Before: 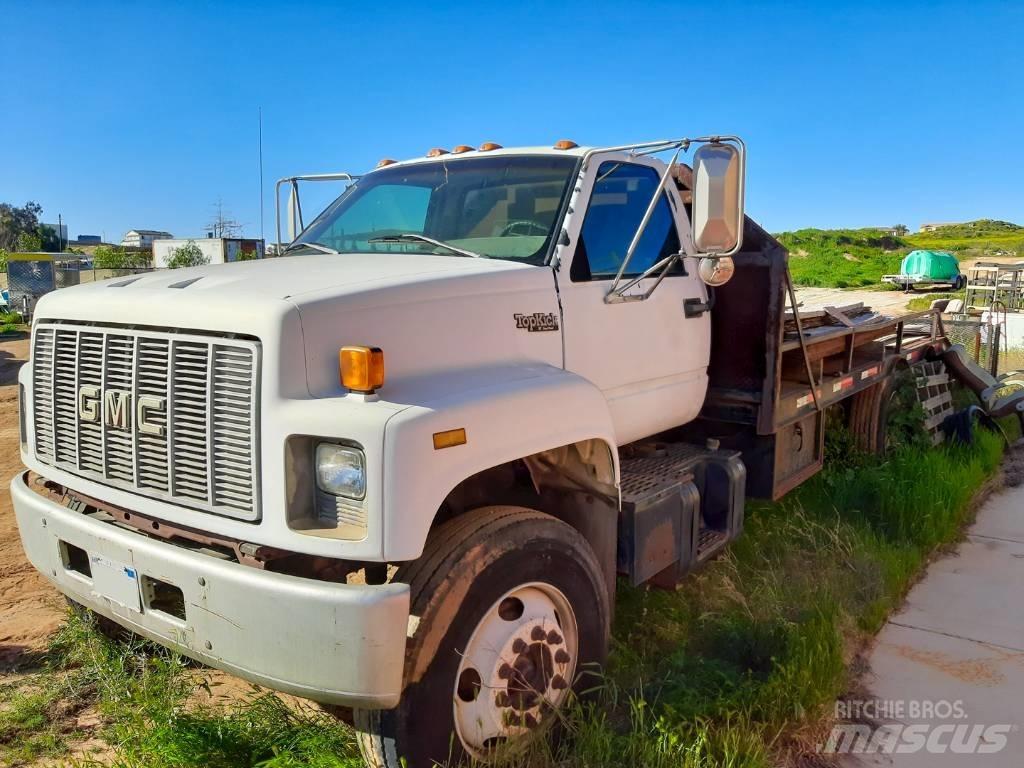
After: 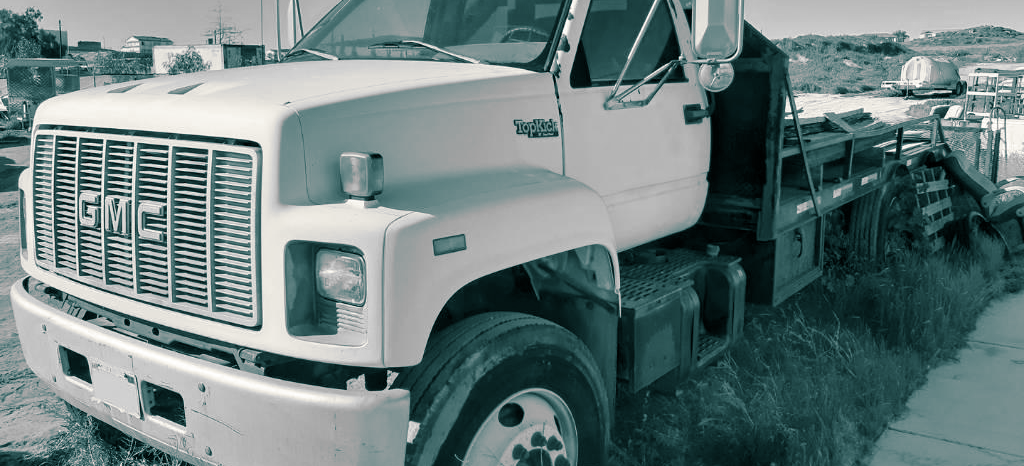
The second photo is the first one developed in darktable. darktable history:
crop and rotate: top 25.357%, bottom 13.942%
color contrast: green-magenta contrast 0, blue-yellow contrast 0
split-toning: shadows › hue 186.43°, highlights › hue 49.29°, compress 30.29%
